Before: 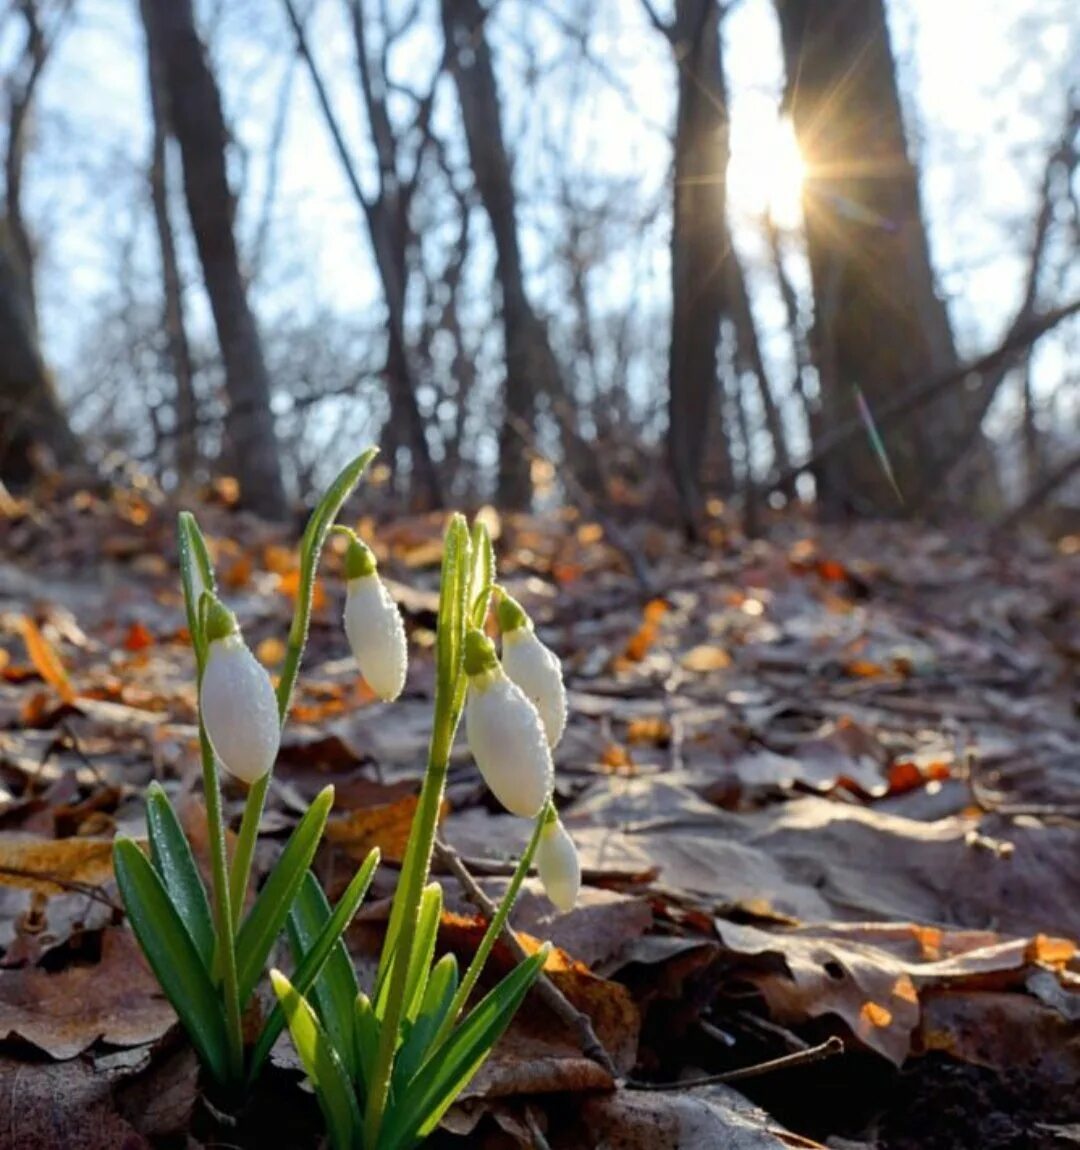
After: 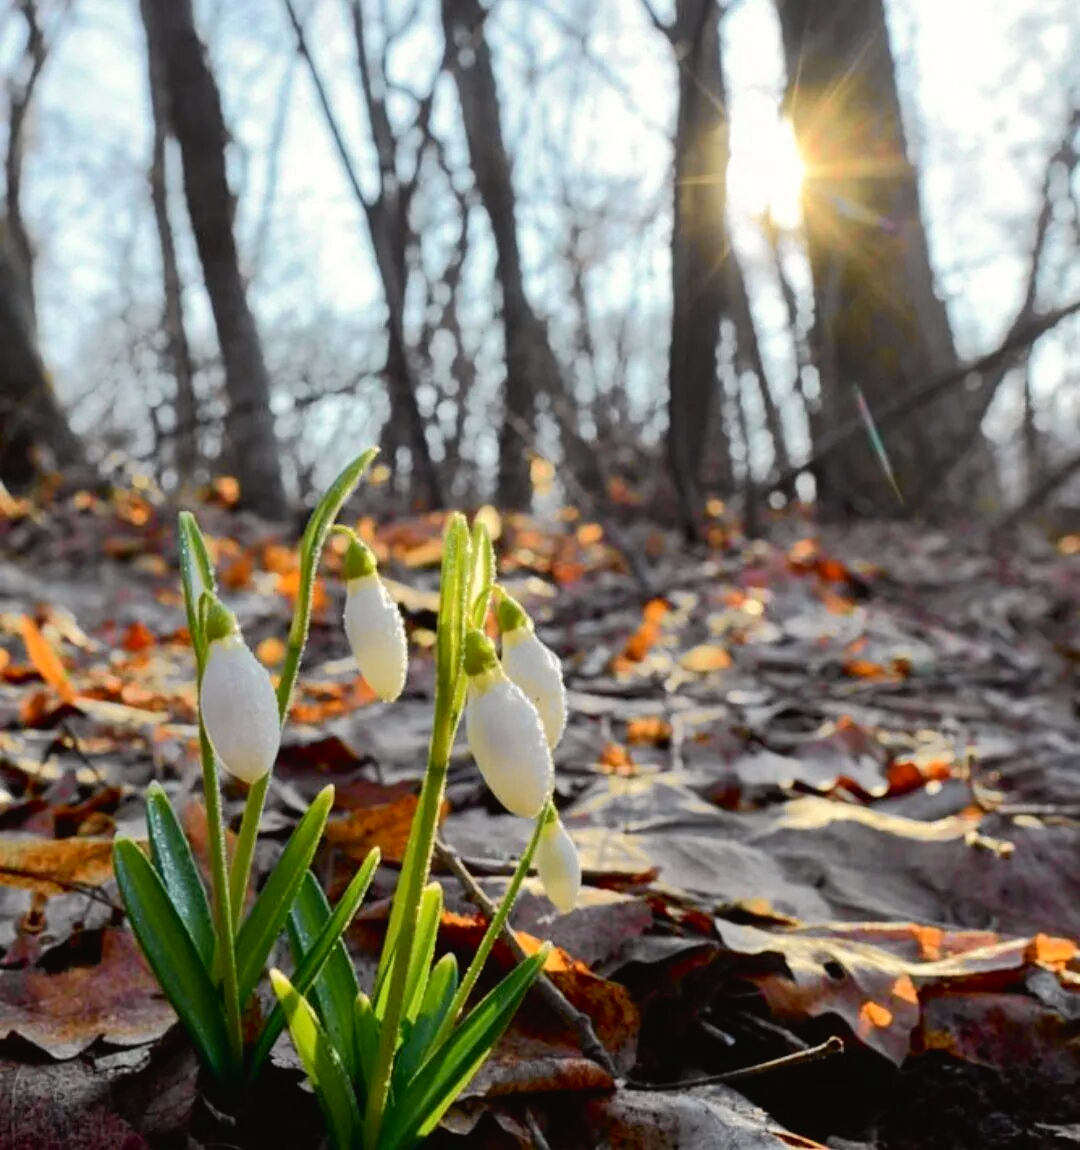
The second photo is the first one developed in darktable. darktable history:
tone curve: curves: ch0 [(0, 0.019) (0.066, 0.054) (0.184, 0.184) (0.369, 0.417) (0.501, 0.586) (0.617, 0.71) (0.743, 0.787) (0.997, 0.997)]; ch1 [(0, 0) (0.187, 0.156) (0.388, 0.372) (0.437, 0.428) (0.474, 0.472) (0.499, 0.5) (0.521, 0.514) (0.548, 0.567) (0.6, 0.629) (0.82, 0.831) (1, 1)]; ch2 [(0, 0) (0.234, 0.227) (0.352, 0.372) (0.459, 0.484) (0.5, 0.505) (0.518, 0.516) (0.529, 0.541) (0.56, 0.594) (0.607, 0.644) (0.74, 0.771) (0.858, 0.873) (0.999, 0.994)], color space Lab, independent channels, preserve colors none
